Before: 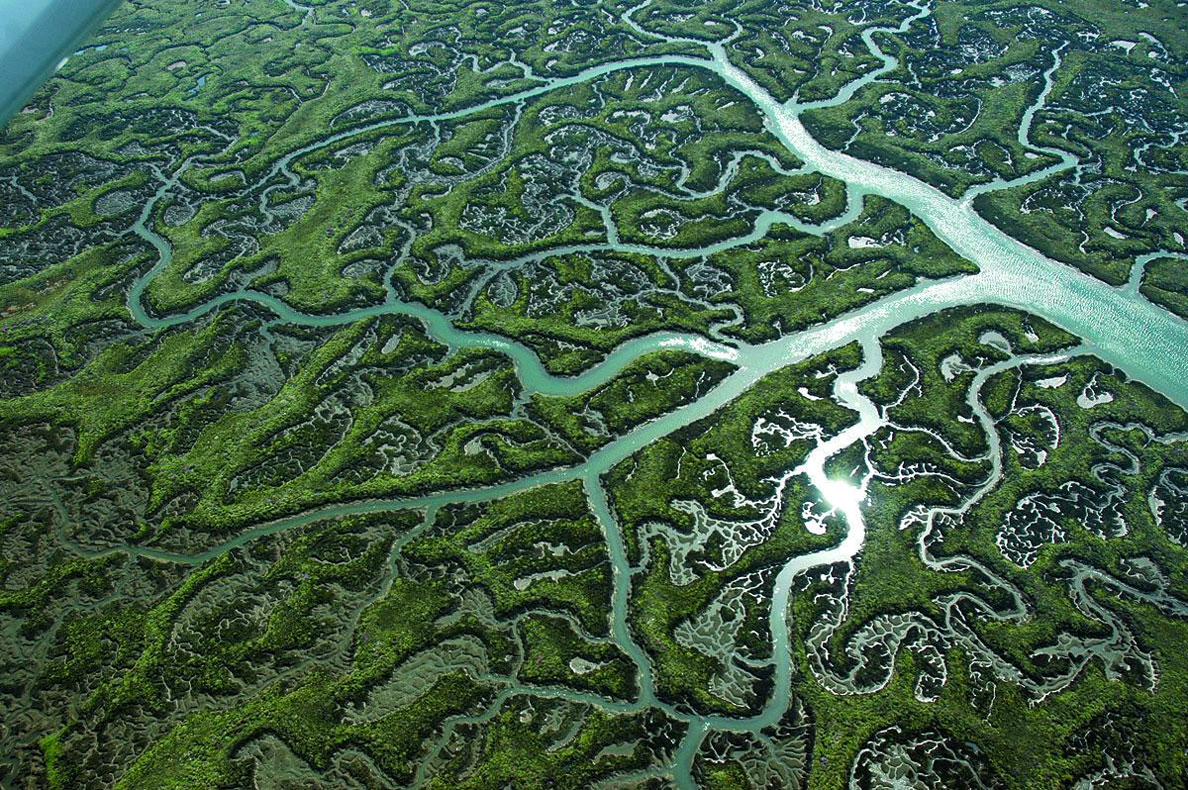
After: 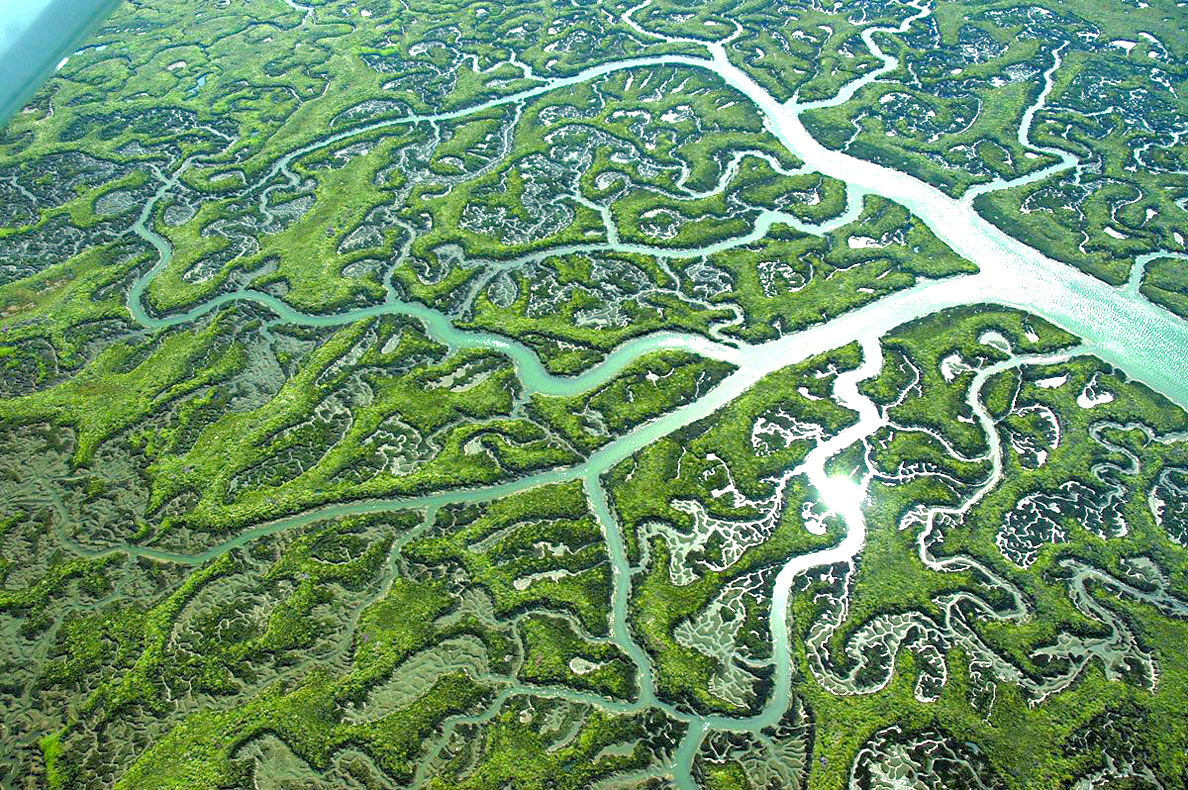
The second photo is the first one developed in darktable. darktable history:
contrast brightness saturation: contrast 0.006, saturation -0.051
color balance rgb: highlights gain › chroma 2.844%, highlights gain › hue 61.18°, global offset › luminance -0.372%, linear chroma grading › global chroma 16.202%, perceptual saturation grading › global saturation -11.28%, perceptual brilliance grading › mid-tones 10.235%, perceptual brilliance grading › shadows 15.064%
tone equalizer: -8 EV 0.233 EV, -7 EV 0.396 EV, -6 EV 0.377 EV, -5 EV 0.221 EV, -3 EV -0.273 EV, -2 EV -0.394 EV, -1 EV -0.437 EV, +0 EV -0.244 EV, edges refinement/feathering 500, mask exposure compensation -1.57 EV, preserve details no
exposure: black level correction 0, exposure 1.386 EV, compensate exposure bias true, compensate highlight preservation false
